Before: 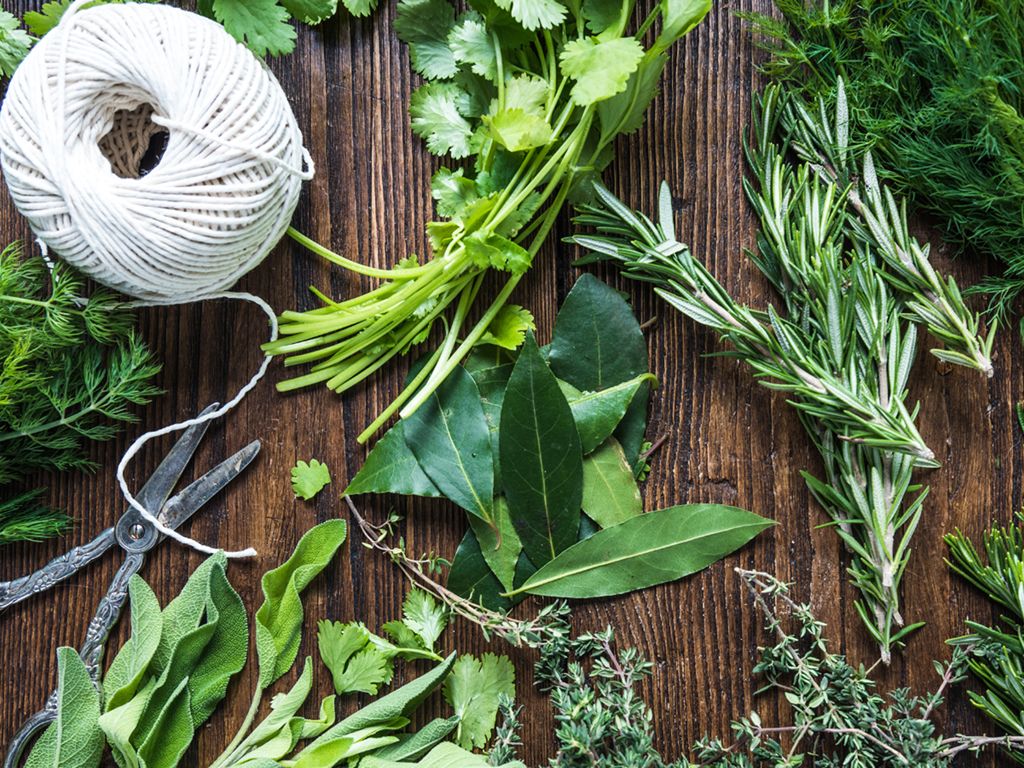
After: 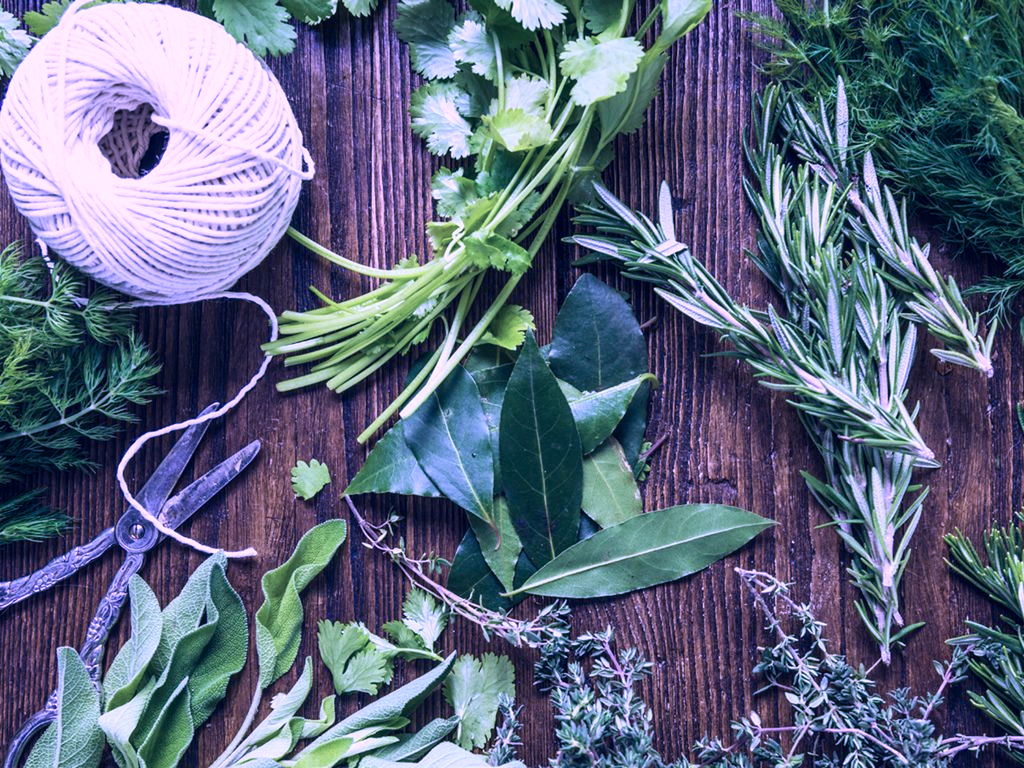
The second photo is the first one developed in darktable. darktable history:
contrast brightness saturation: contrast 0.08, saturation 0.2
color correction: highlights a* 19.59, highlights b* 27.49, shadows a* 3.46, shadows b* -17.28, saturation 0.73
color calibration: output R [1.063, -0.012, -0.003, 0], output B [-0.079, 0.047, 1, 0], illuminant custom, x 0.46, y 0.43, temperature 2642.66 K
